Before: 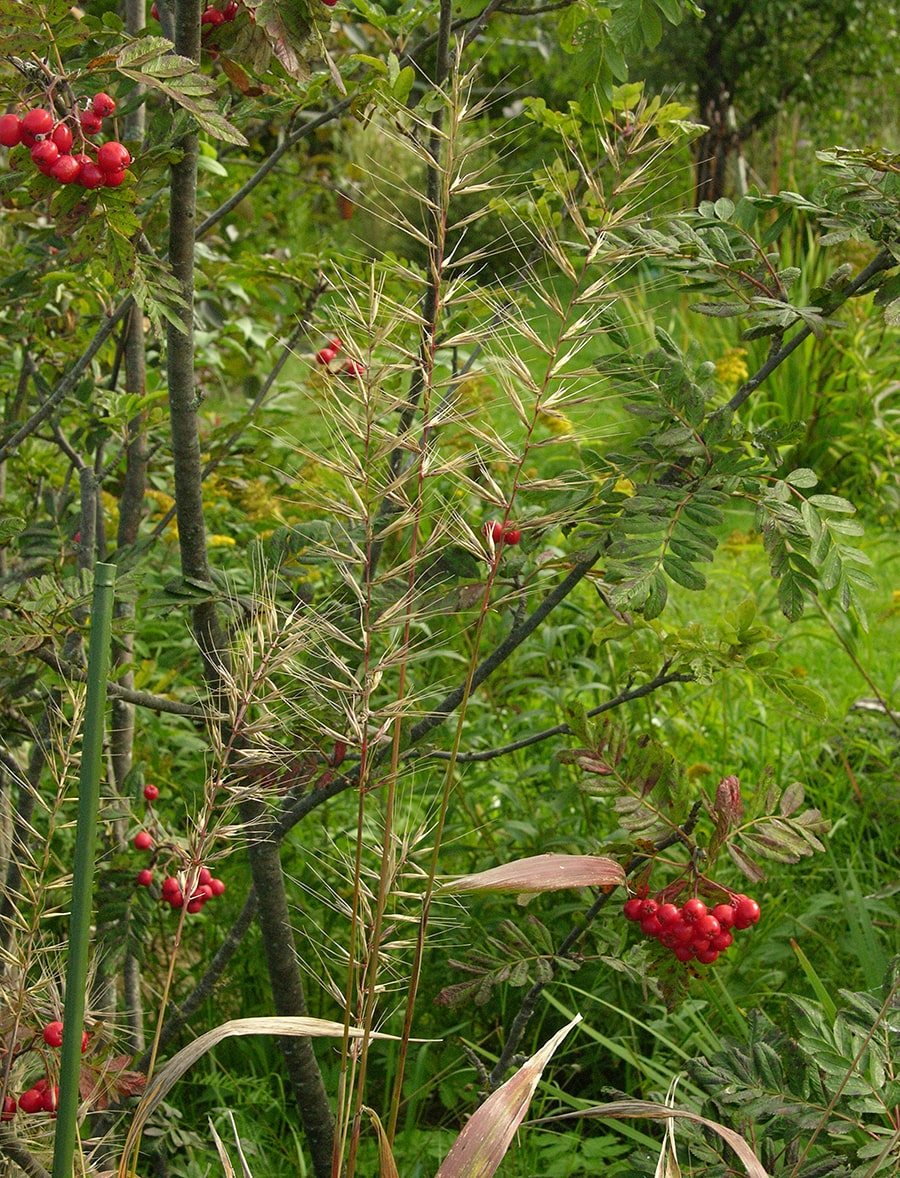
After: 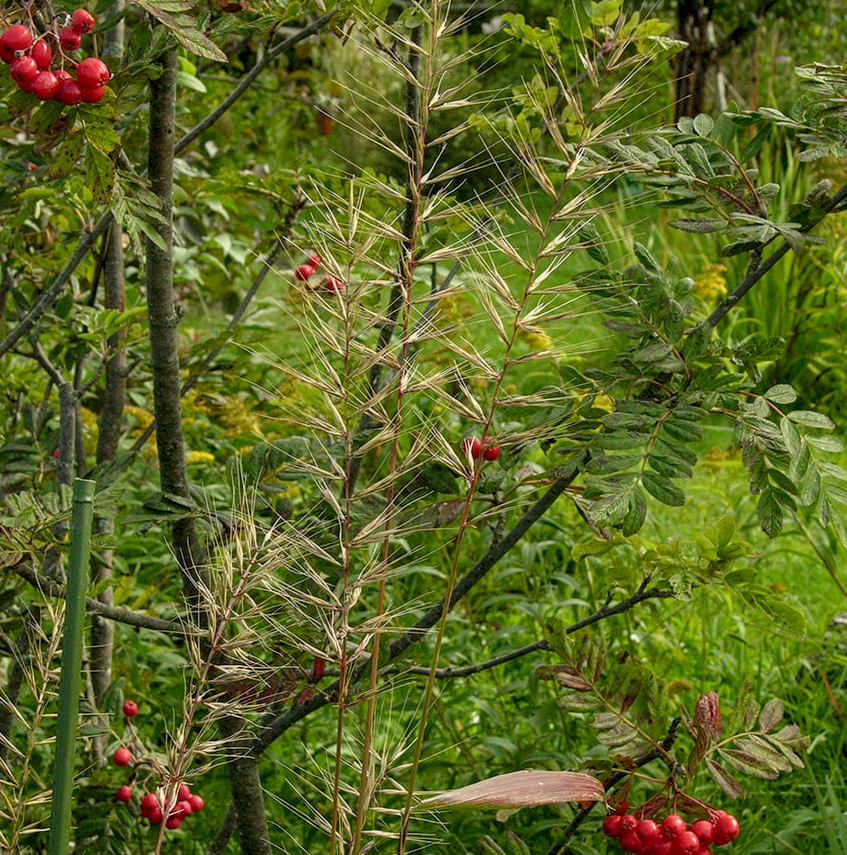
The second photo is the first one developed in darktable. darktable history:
exposure: black level correction 0.006, exposure -0.227 EV, compensate highlight preservation false
crop: left 2.416%, top 7.183%, right 3.441%, bottom 20.153%
local contrast: on, module defaults
